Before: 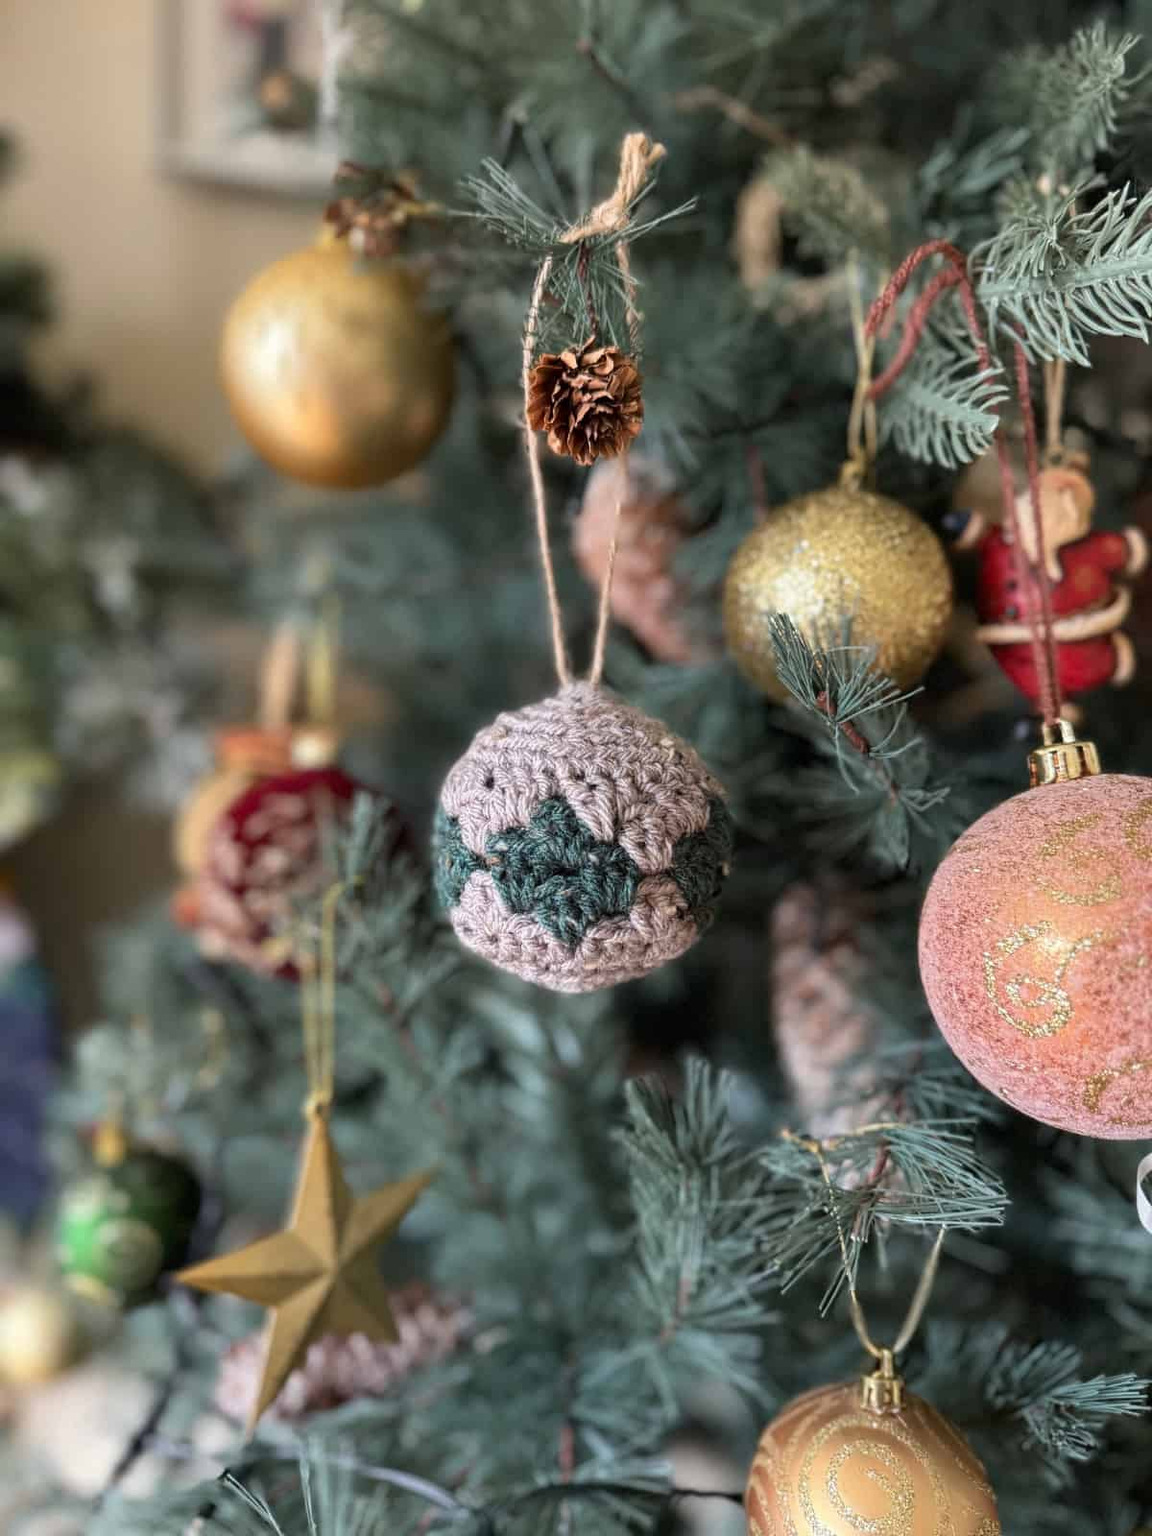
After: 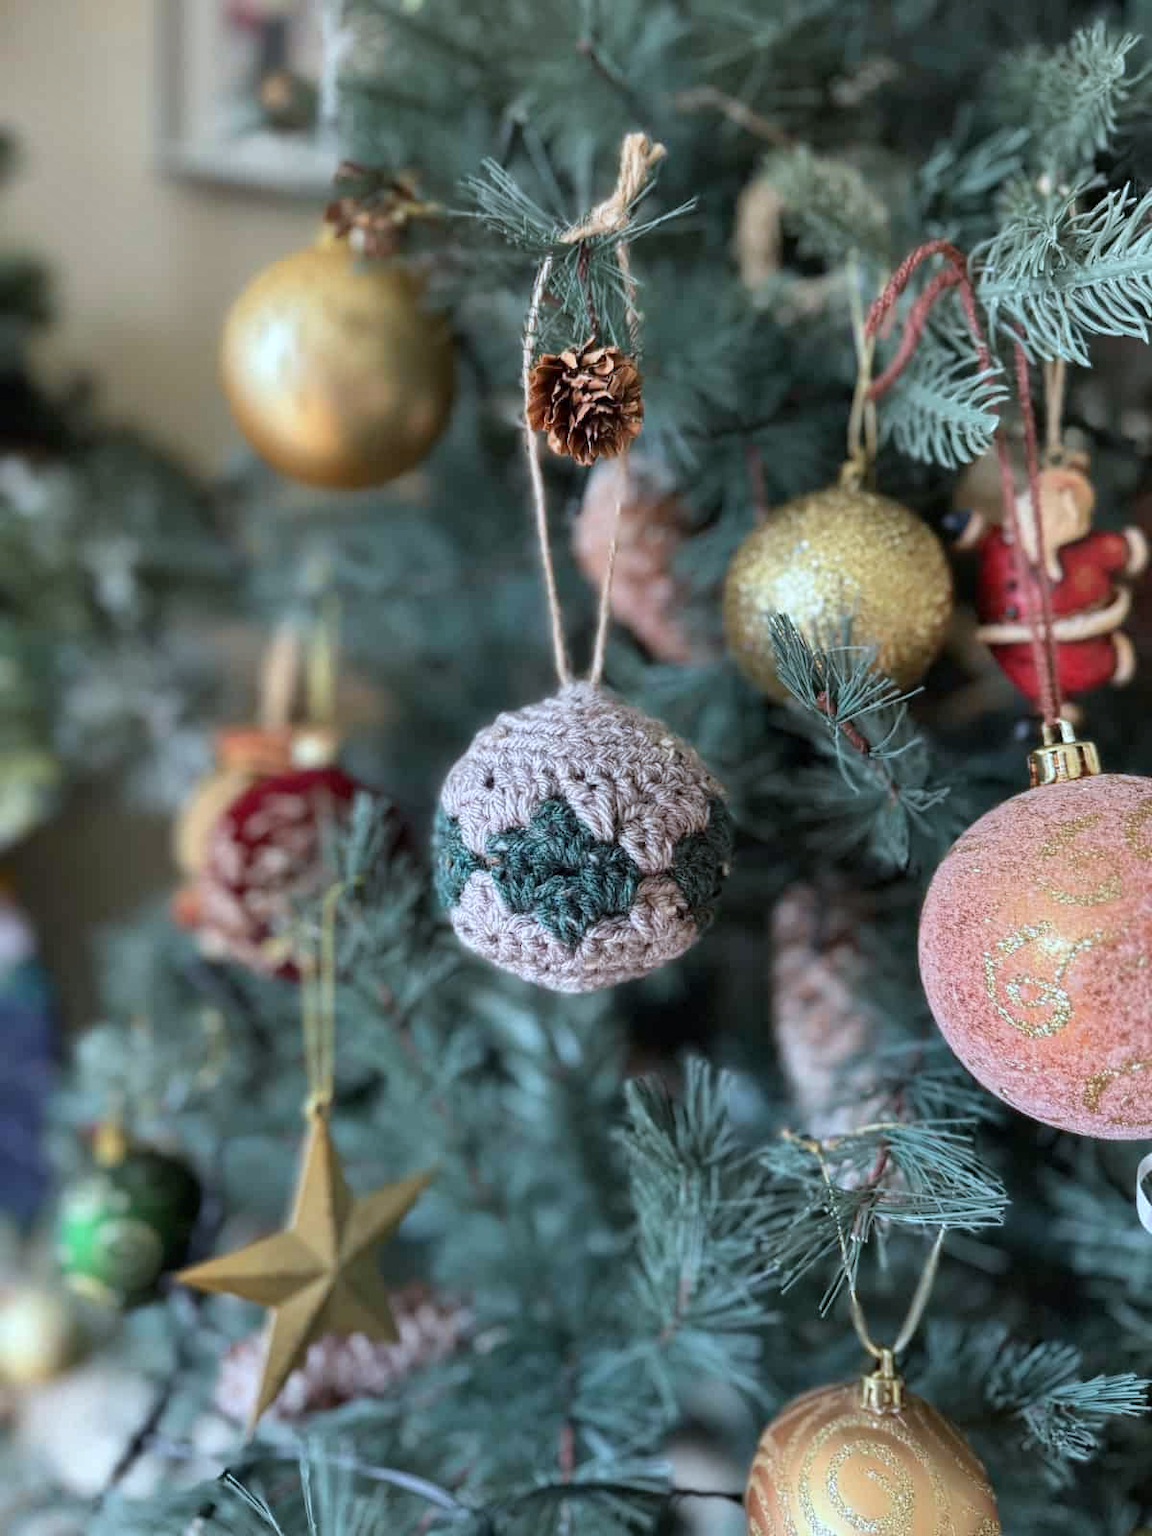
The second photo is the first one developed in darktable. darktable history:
shadows and highlights: radius 118.69, shadows 42.21, highlights -61.56, soften with gaussian
color calibration: illuminant F (fluorescent), F source F9 (Cool White Deluxe 4150 K) – high CRI, x 0.374, y 0.373, temperature 4158.34 K
